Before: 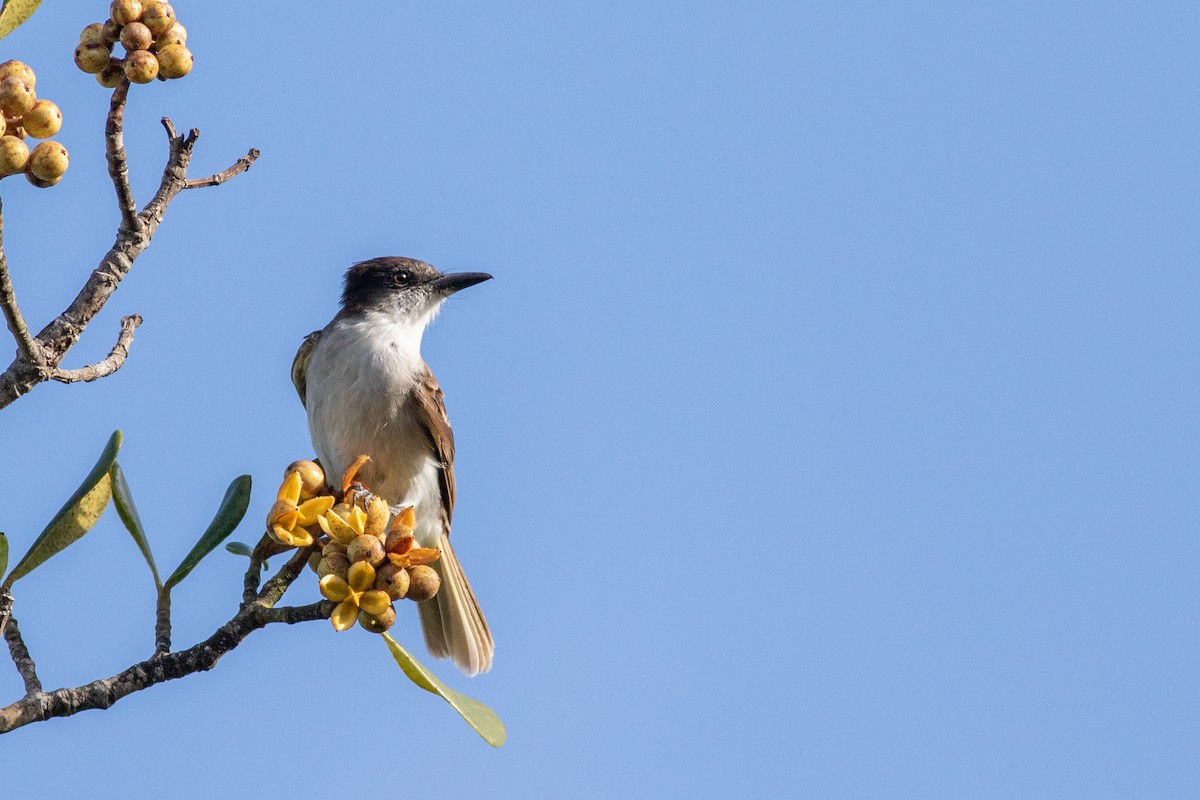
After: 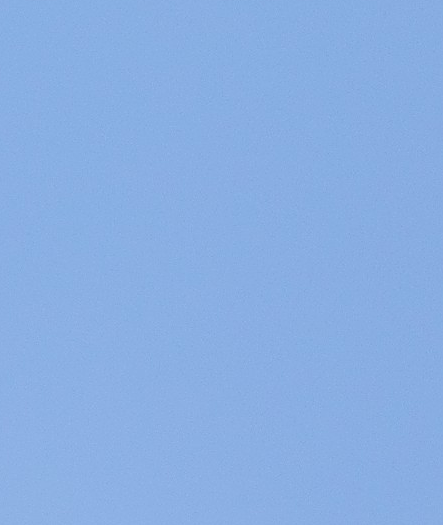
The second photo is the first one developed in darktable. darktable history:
crop and rotate: left 49.936%, top 10.094%, right 13.136%, bottom 24.256%
sharpen: radius 3.119
